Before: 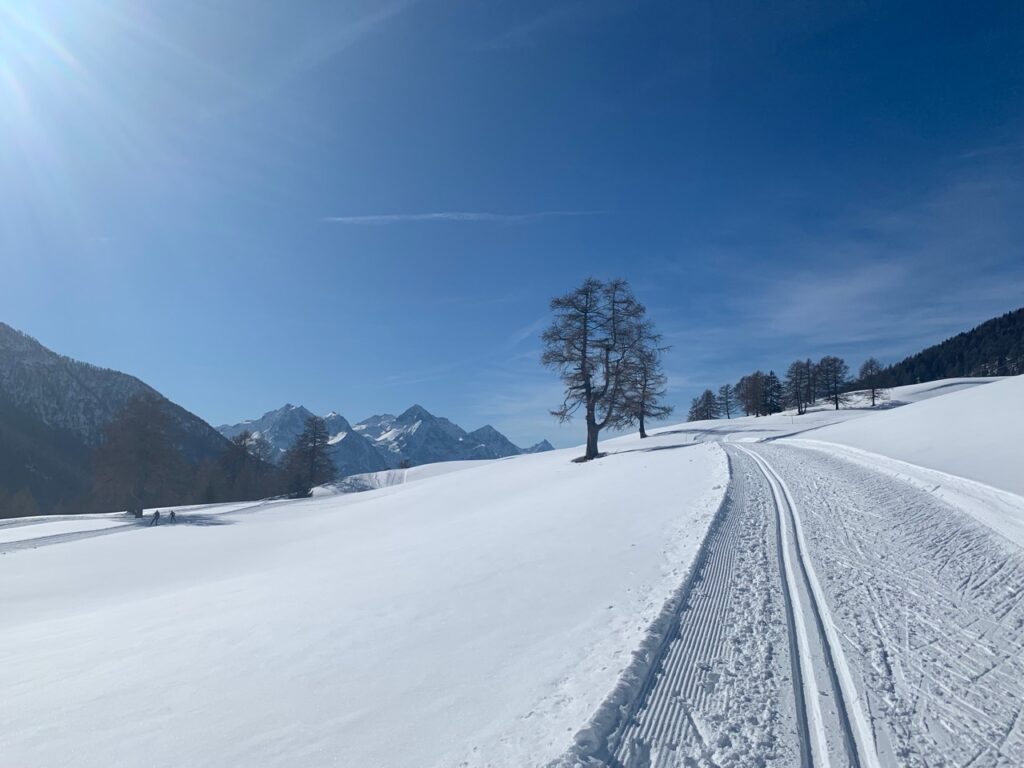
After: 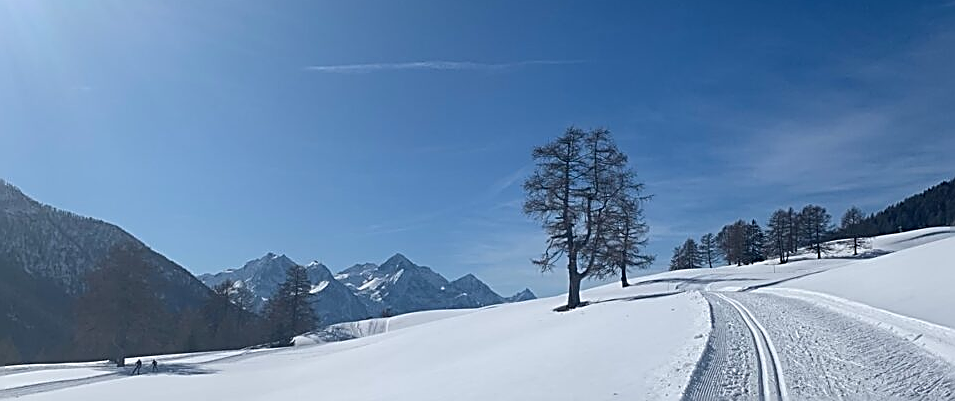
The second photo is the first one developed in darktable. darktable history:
sharpen: amount 0.995
crop: left 1.802%, top 19.668%, right 4.897%, bottom 28.106%
